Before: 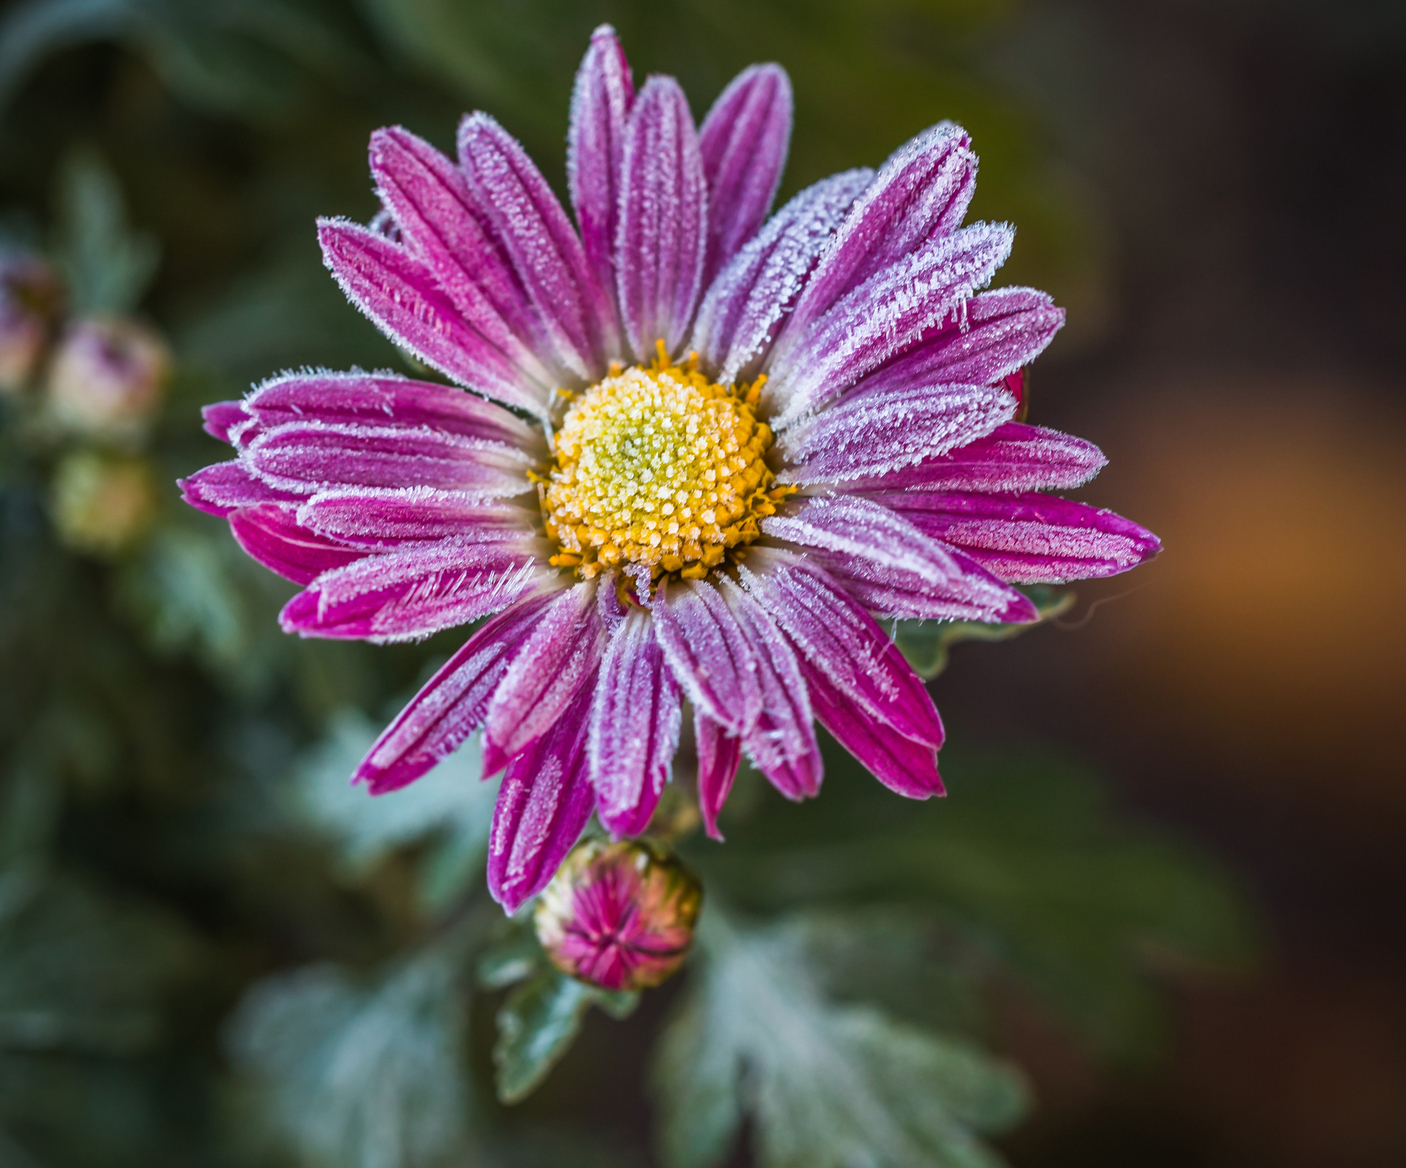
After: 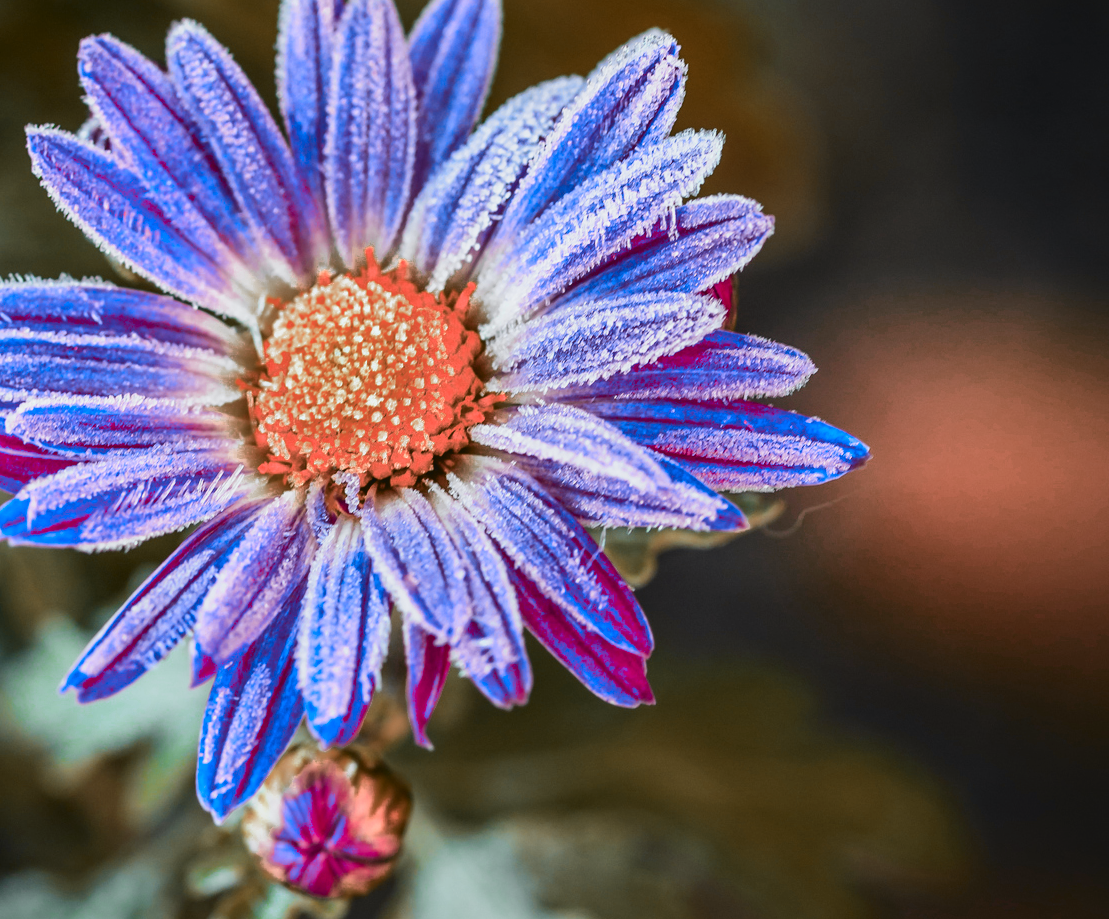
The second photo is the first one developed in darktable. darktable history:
color zones: curves: ch0 [(0.006, 0.385) (0.143, 0.563) (0.243, 0.321) (0.352, 0.464) (0.516, 0.456) (0.625, 0.5) (0.75, 0.5) (0.875, 0.5)]; ch1 [(0, 0.5) (0.134, 0.504) (0.246, 0.463) (0.421, 0.515) (0.5, 0.56) (0.625, 0.5) (0.75, 0.5) (0.875, 0.5)]; ch2 [(0, 0.5) (0.131, 0.426) (0.307, 0.289) (0.38, 0.188) (0.513, 0.216) (0.625, 0.548) (0.75, 0.468) (0.838, 0.396) (0.971, 0.311)]
crop and rotate: left 20.74%, top 7.912%, right 0.375%, bottom 13.378%
tone curve: curves: ch0 [(0, 0.026) (0.104, 0.1) (0.233, 0.262) (0.398, 0.507) (0.498, 0.621) (0.65, 0.757) (0.835, 0.883) (1, 0.961)]; ch1 [(0, 0) (0.346, 0.307) (0.408, 0.369) (0.453, 0.457) (0.482, 0.476) (0.502, 0.498) (0.521, 0.503) (0.553, 0.554) (0.638, 0.646) (0.693, 0.727) (1, 1)]; ch2 [(0, 0) (0.366, 0.337) (0.434, 0.46) (0.485, 0.494) (0.5, 0.494) (0.511, 0.508) (0.537, 0.55) (0.579, 0.599) (0.663, 0.67) (1, 1)], color space Lab, independent channels, preserve colors none
